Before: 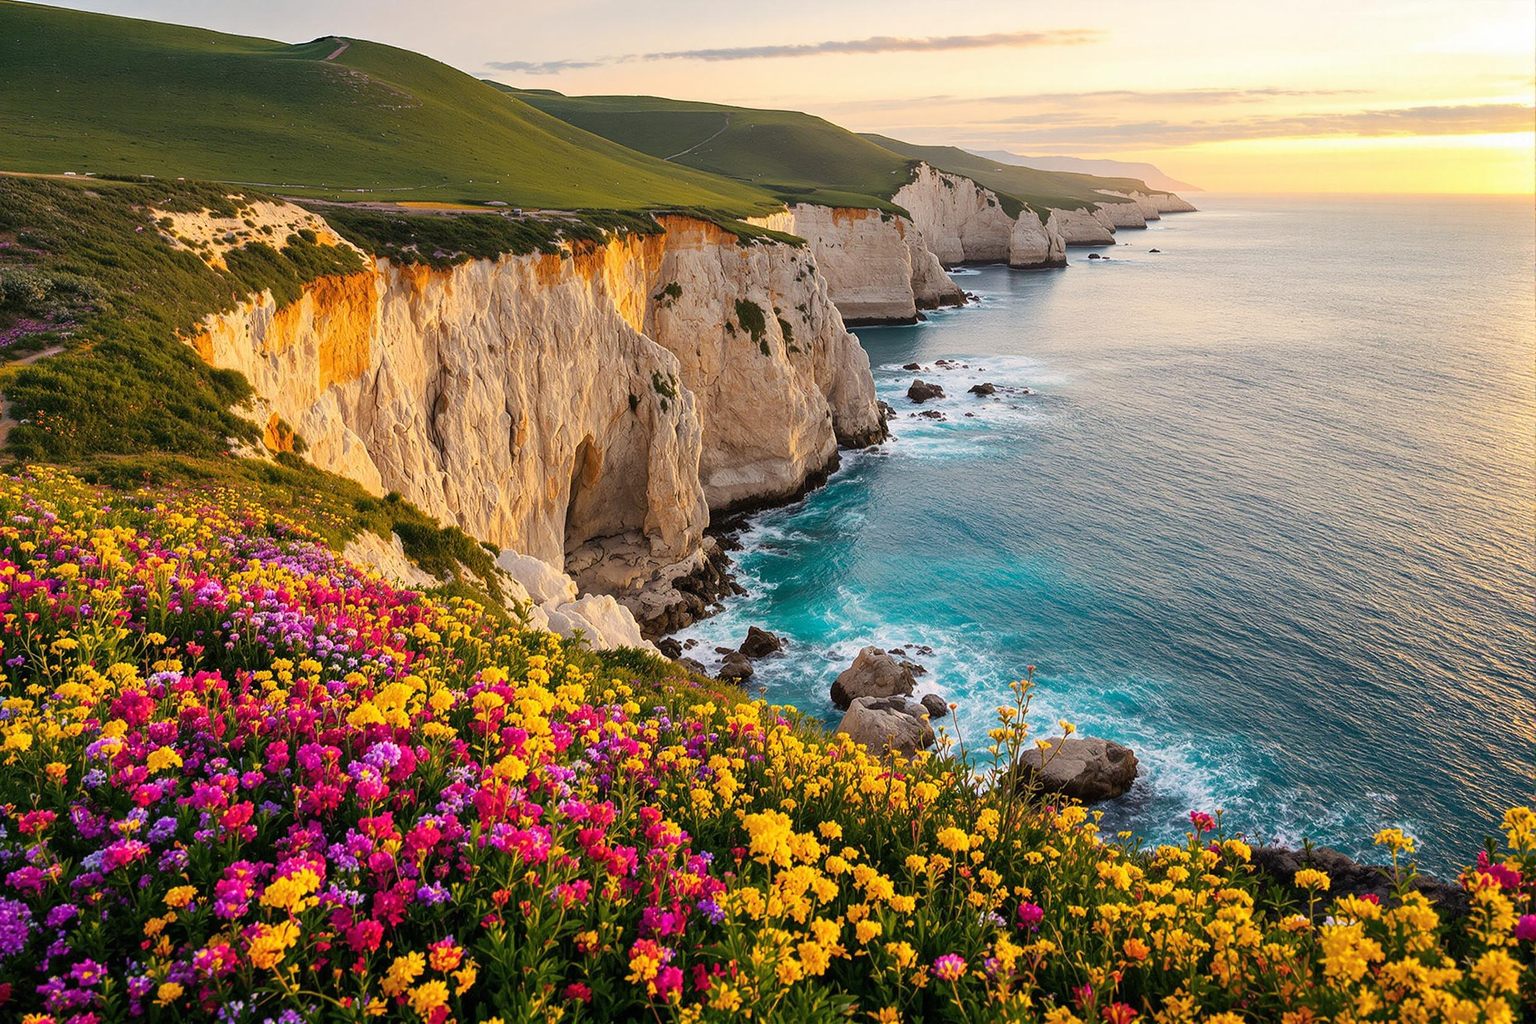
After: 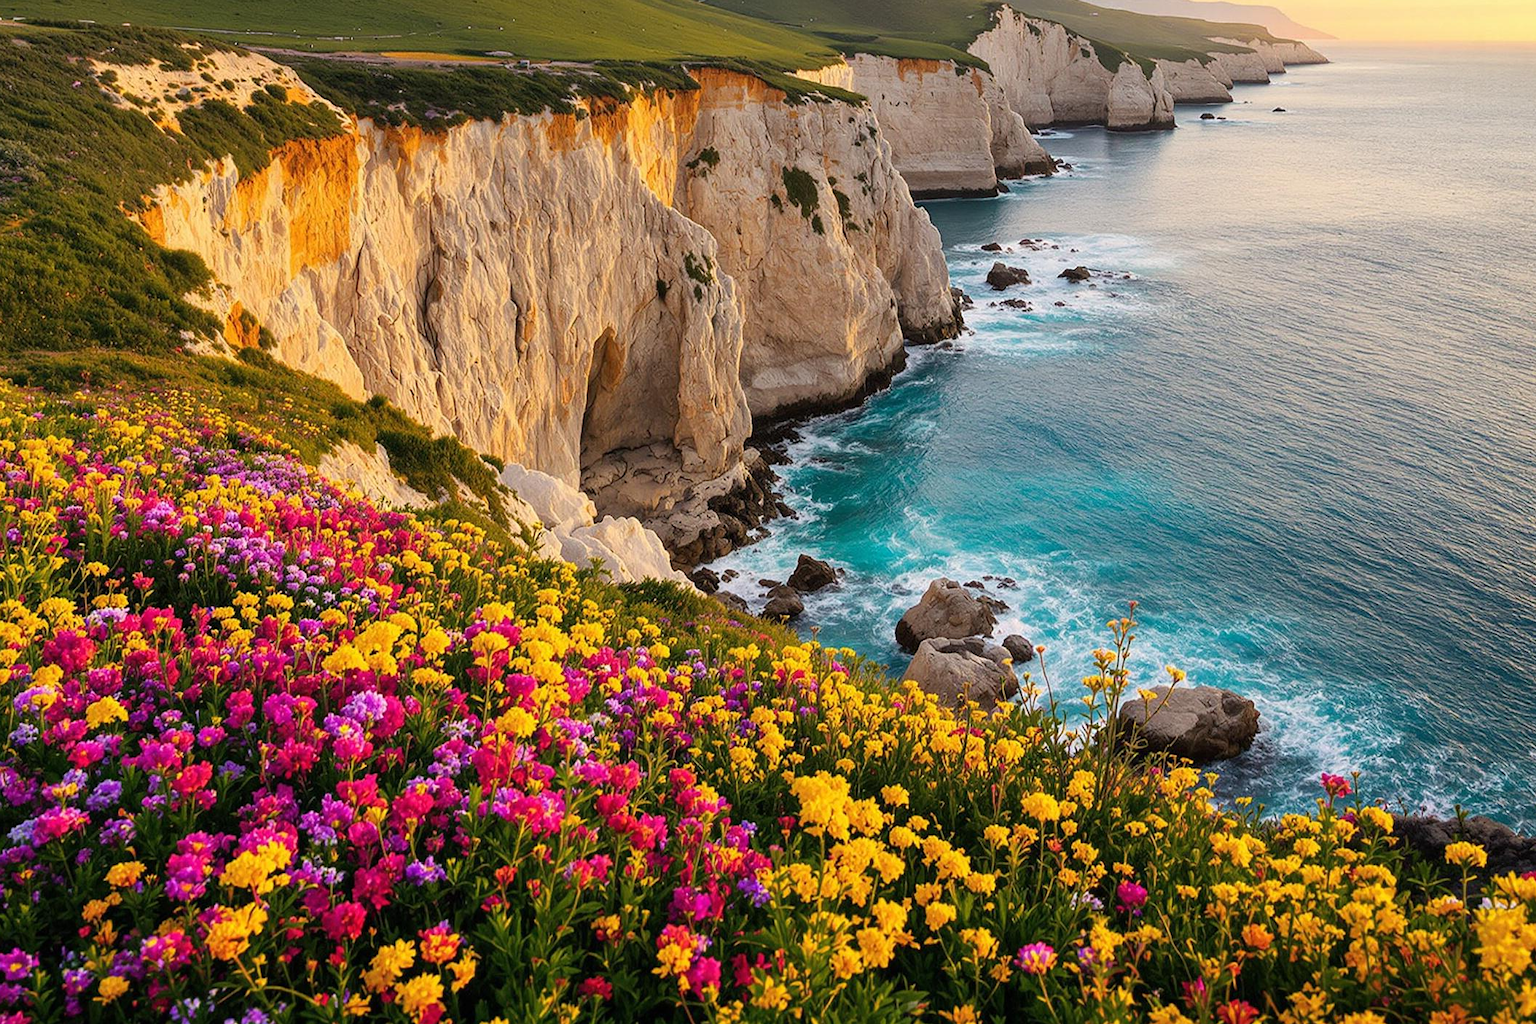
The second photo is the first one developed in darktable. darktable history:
crop and rotate: left 4.854%, top 15.448%, right 10.653%
